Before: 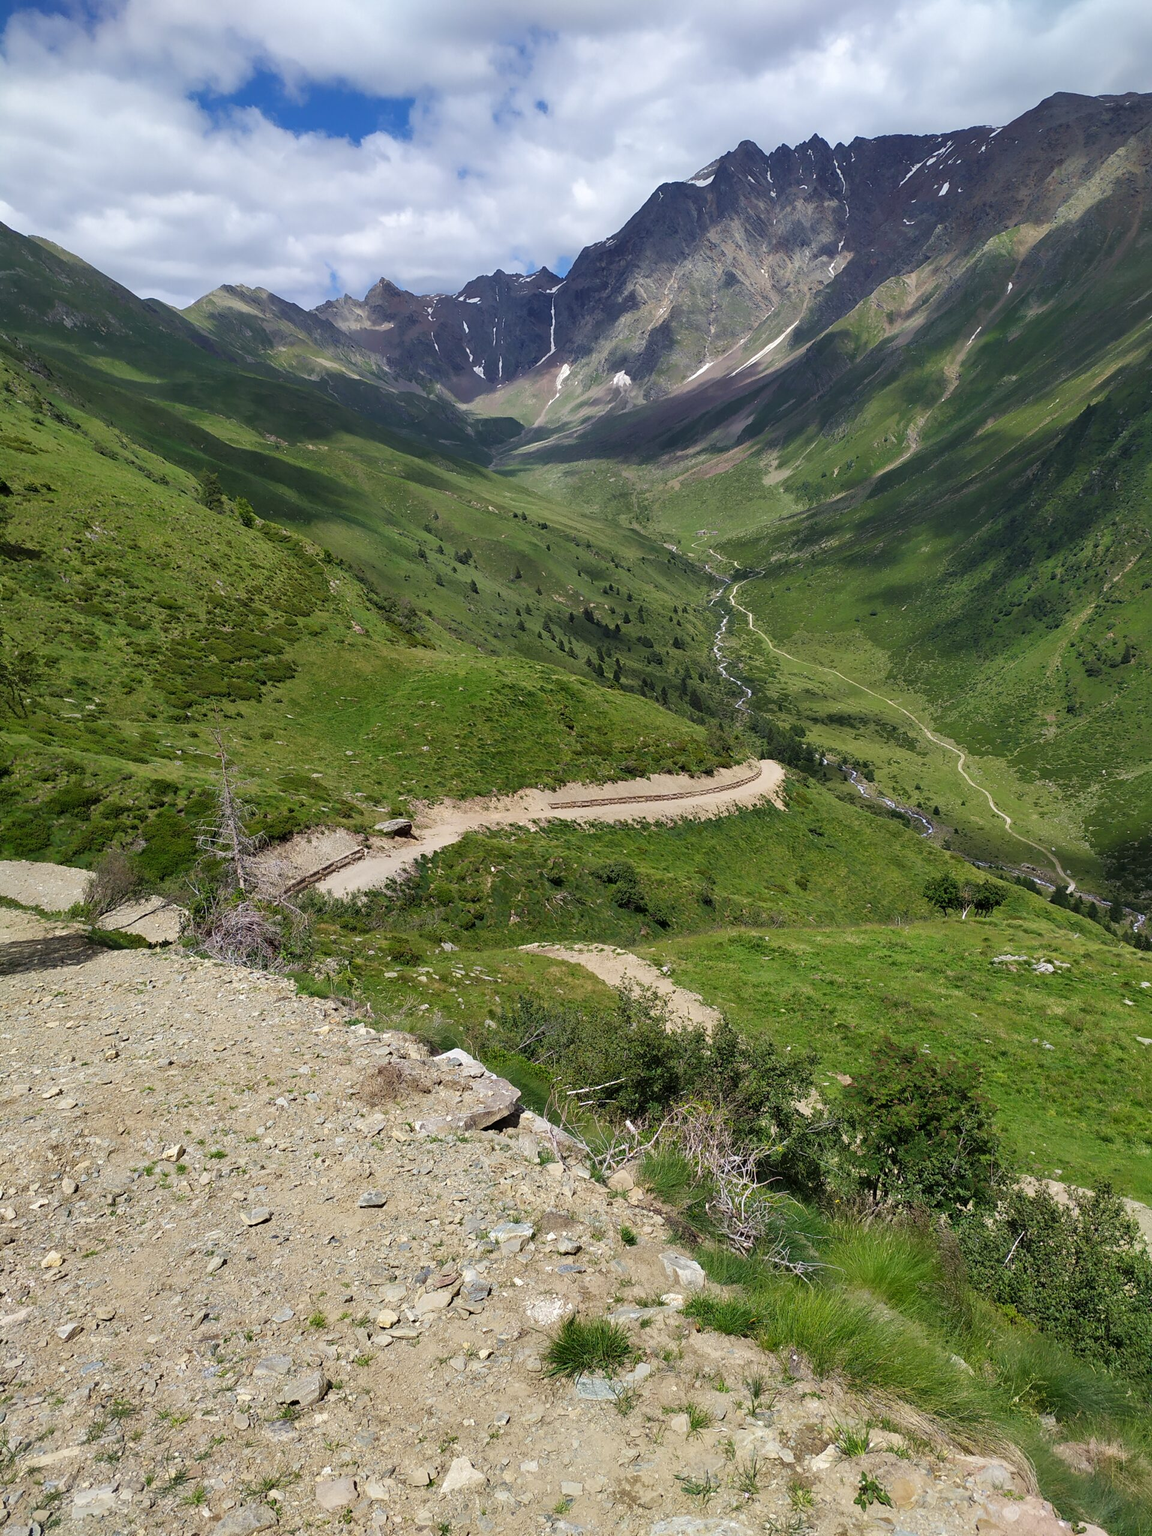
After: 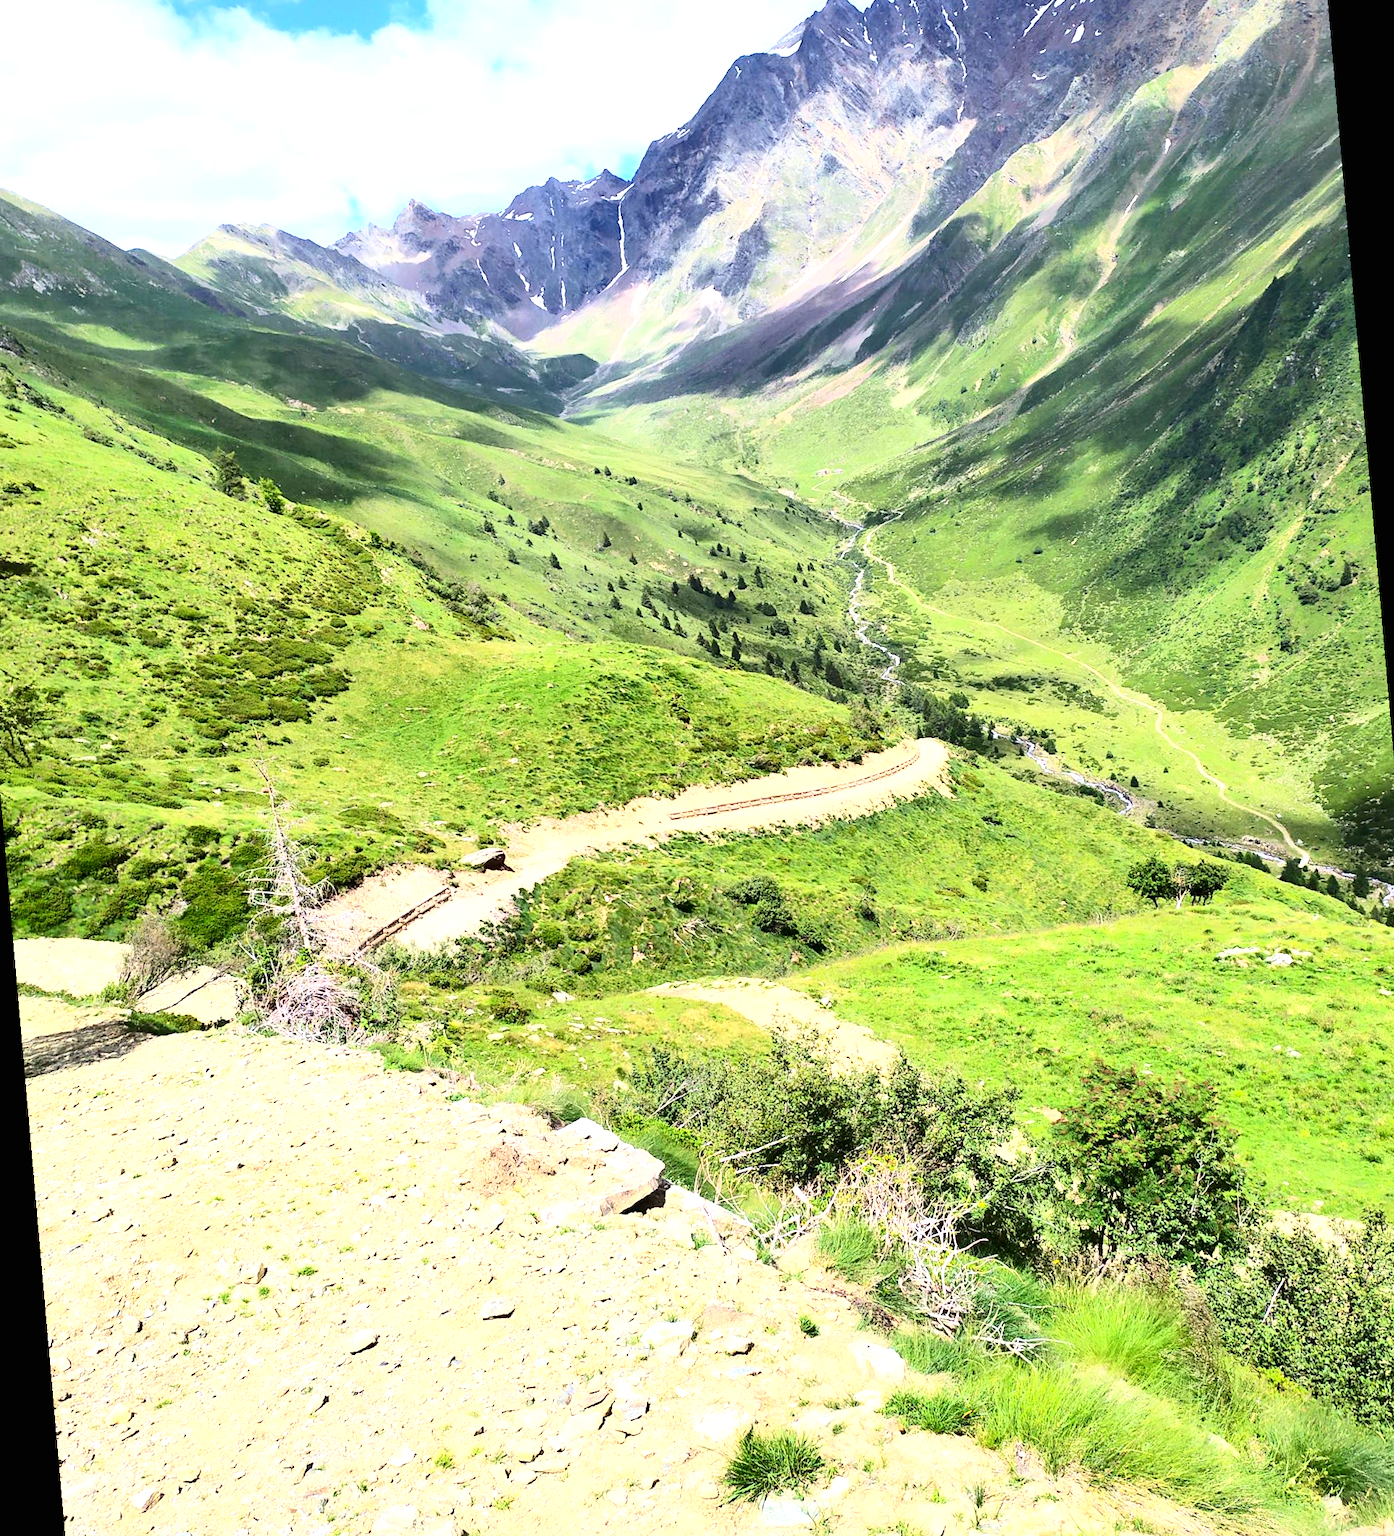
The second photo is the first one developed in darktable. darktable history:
contrast brightness saturation: contrast 0.4, brightness 0.1, saturation 0.21
exposure: black level correction 0, exposure 1.5 EV, compensate exposure bias true, compensate highlight preservation false
rotate and perspective: rotation -5°, crop left 0.05, crop right 0.952, crop top 0.11, crop bottom 0.89
